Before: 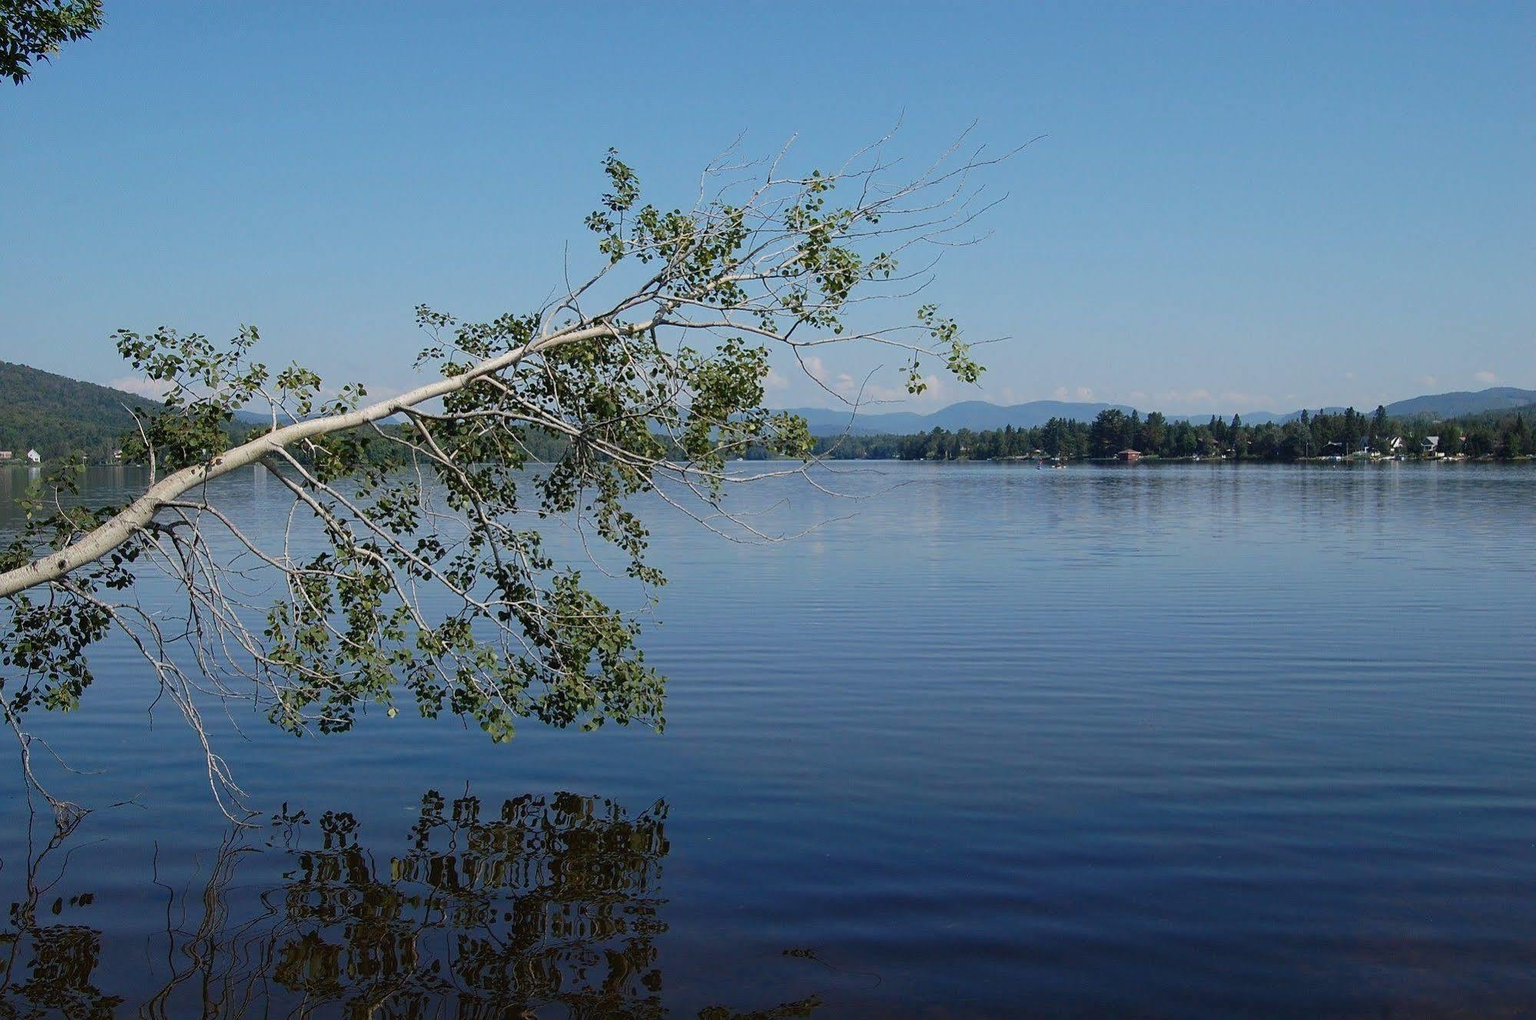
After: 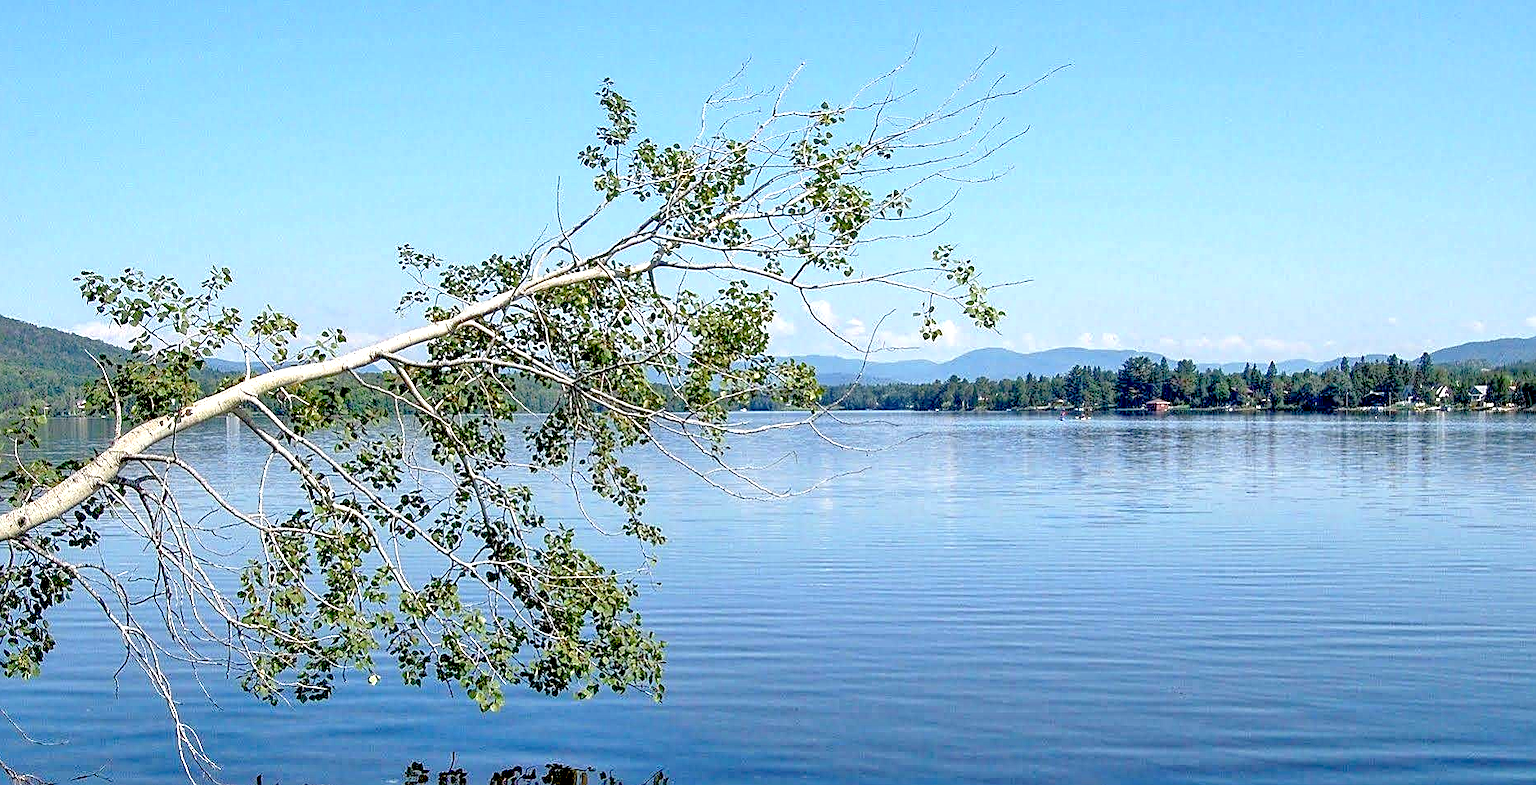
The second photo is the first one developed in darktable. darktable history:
local contrast: detail 130%
tone equalizer: -7 EV 0.161 EV, -6 EV 0.635 EV, -5 EV 1.11 EV, -4 EV 1.34 EV, -3 EV 1.14 EV, -2 EV 0.6 EV, -1 EV 0.167 EV, mask exposure compensation -0.491 EV
sharpen: on, module defaults
crop: left 2.724%, top 7.321%, right 3.295%, bottom 20.304%
exposure: black level correction 0.011, exposure 1.078 EV, compensate highlight preservation false
